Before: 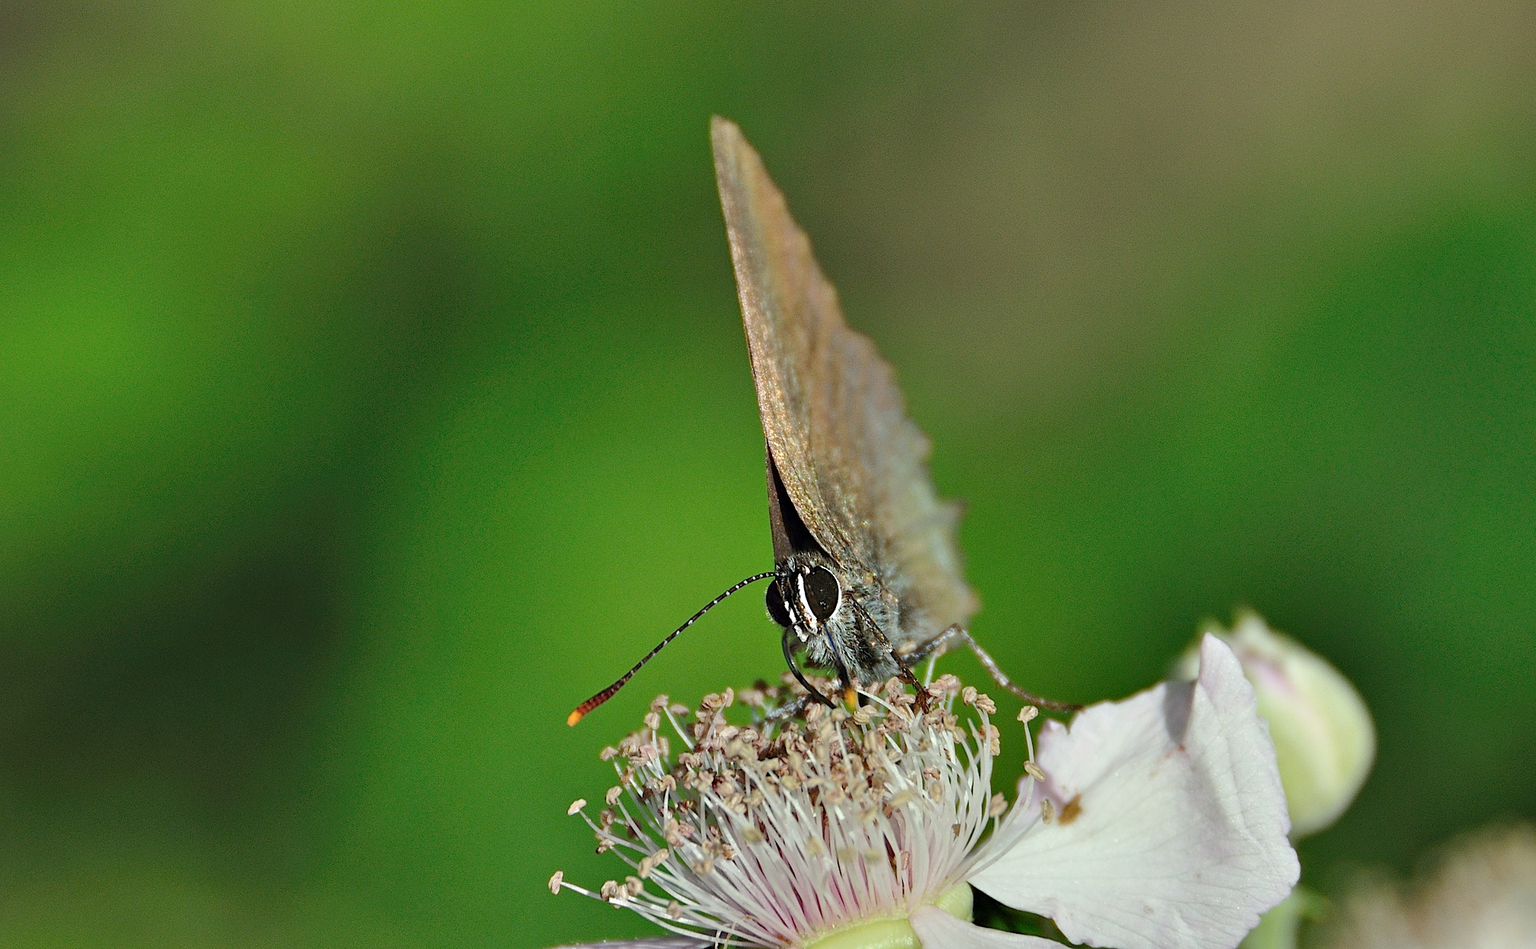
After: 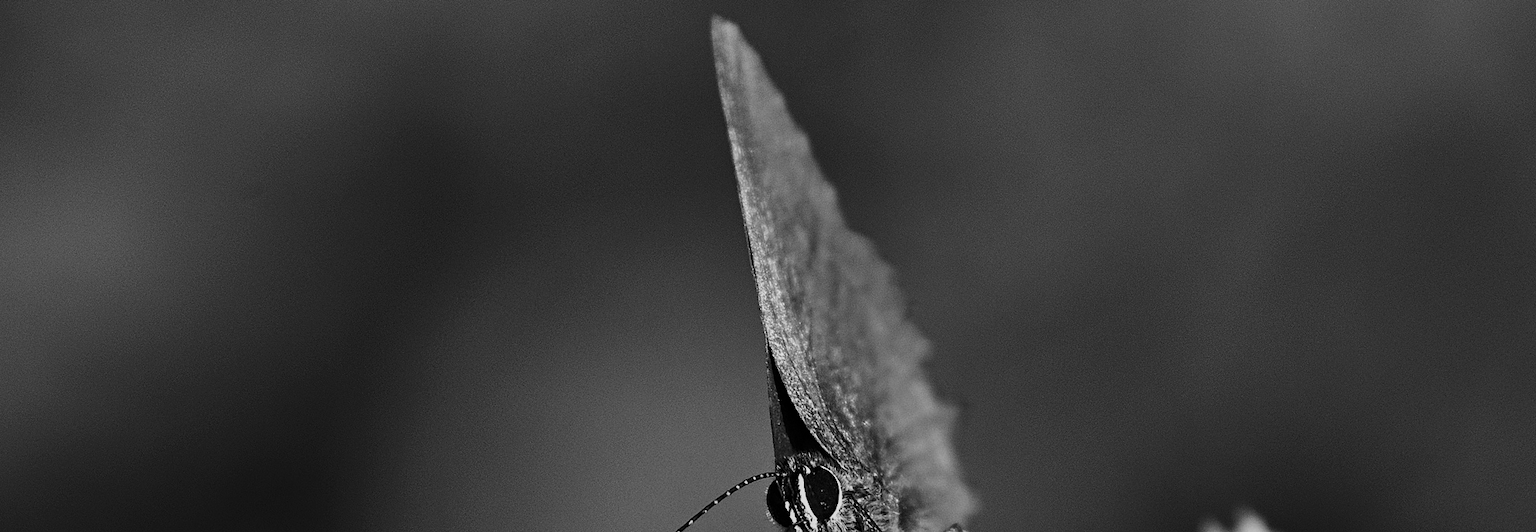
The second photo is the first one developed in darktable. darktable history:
exposure: black level correction 0, exposure -0.766 EV, compensate highlight preservation false
crop and rotate: top 10.605%, bottom 33.274%
monochrome: a 26.22, b 42.67, size 0.8
contrast brightness saturation: contrast 0.39, brightness 0.1
